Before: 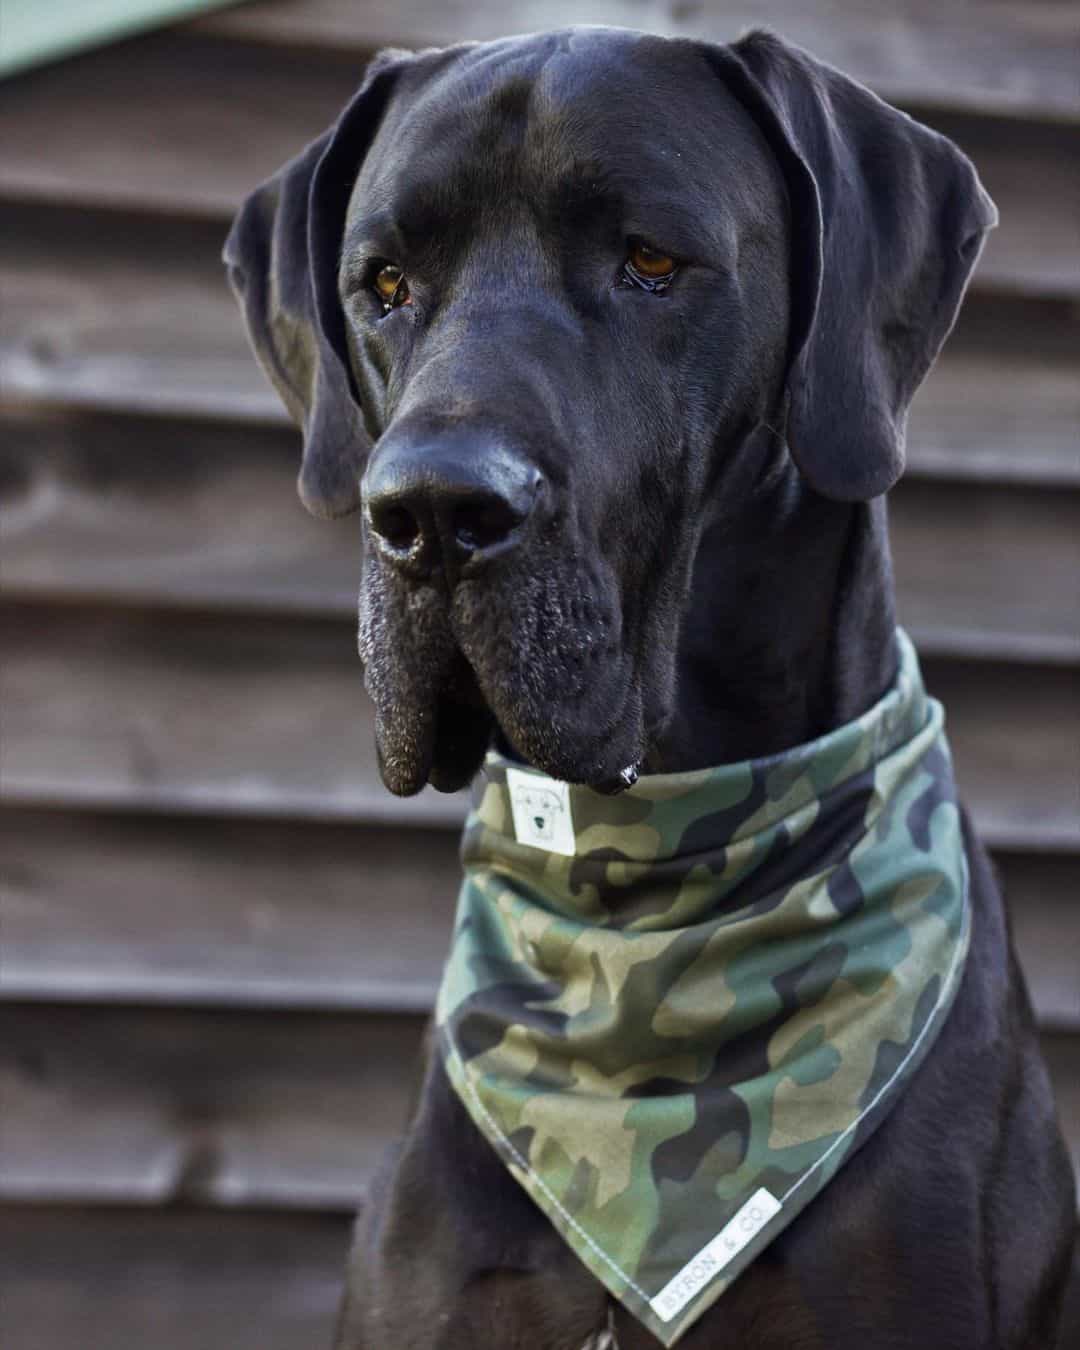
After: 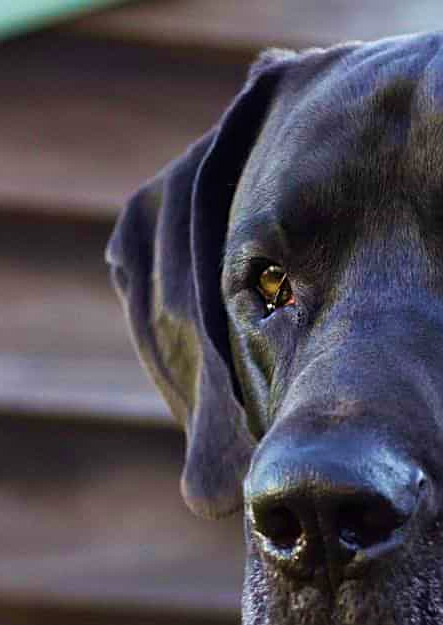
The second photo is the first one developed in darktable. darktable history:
velvia: strength 66.63%, mid-tones bias 0.97
sharpen: on, module defaults
crop and rotate: left 10.926%, top 0.058%, right 47.971%, bottom 53.603%
